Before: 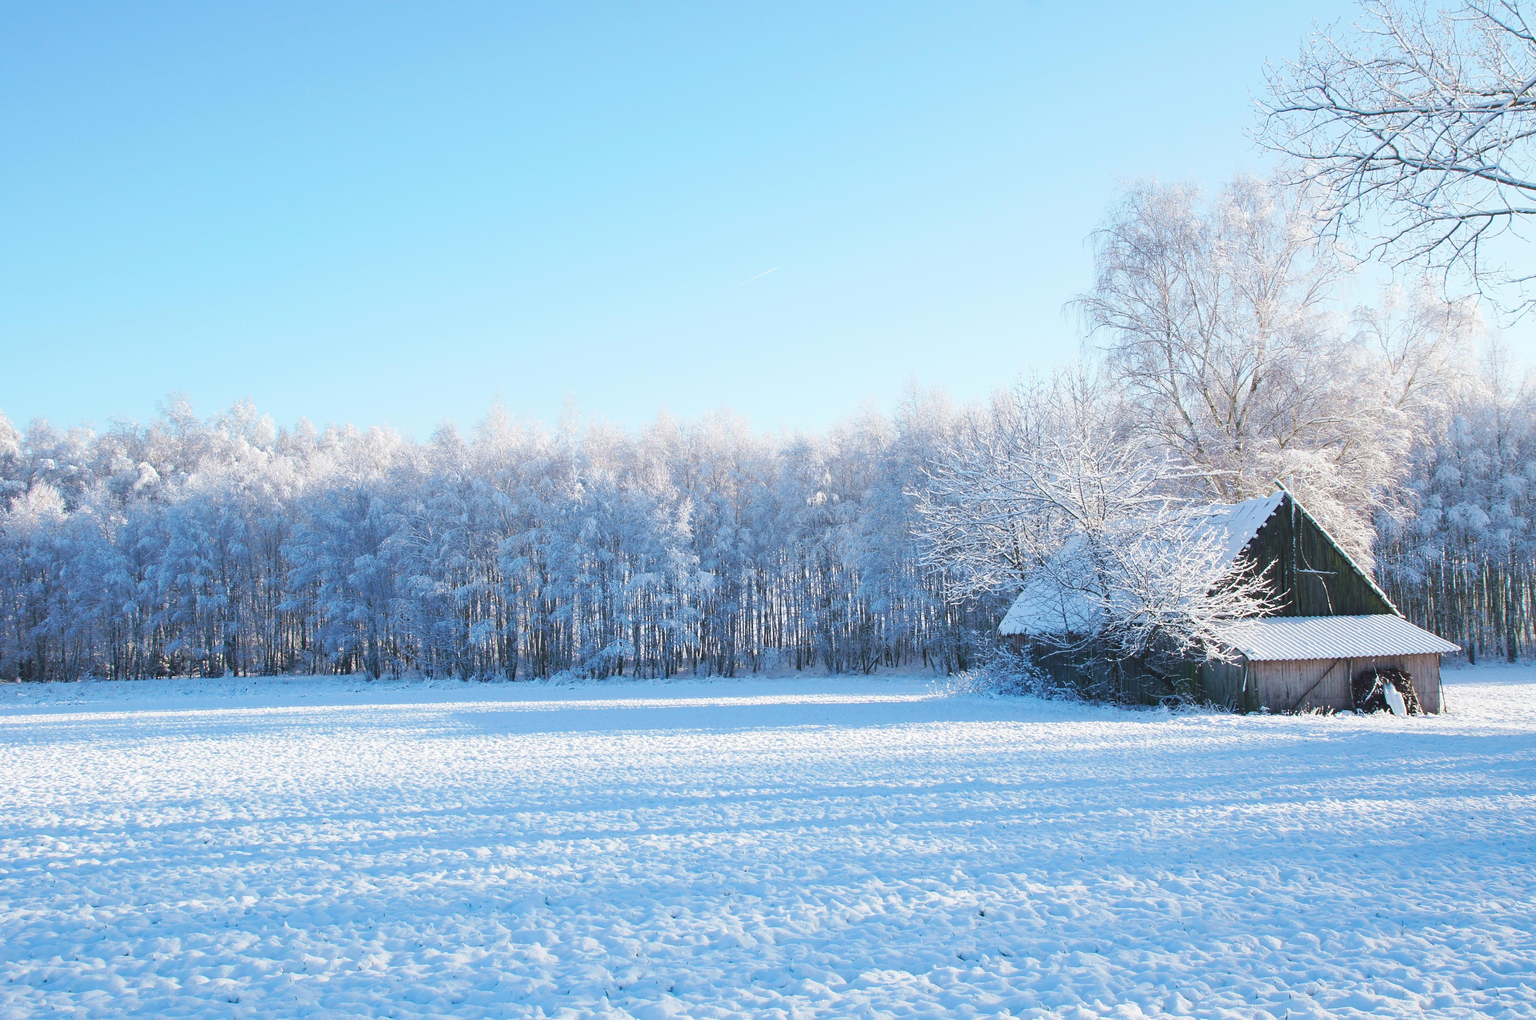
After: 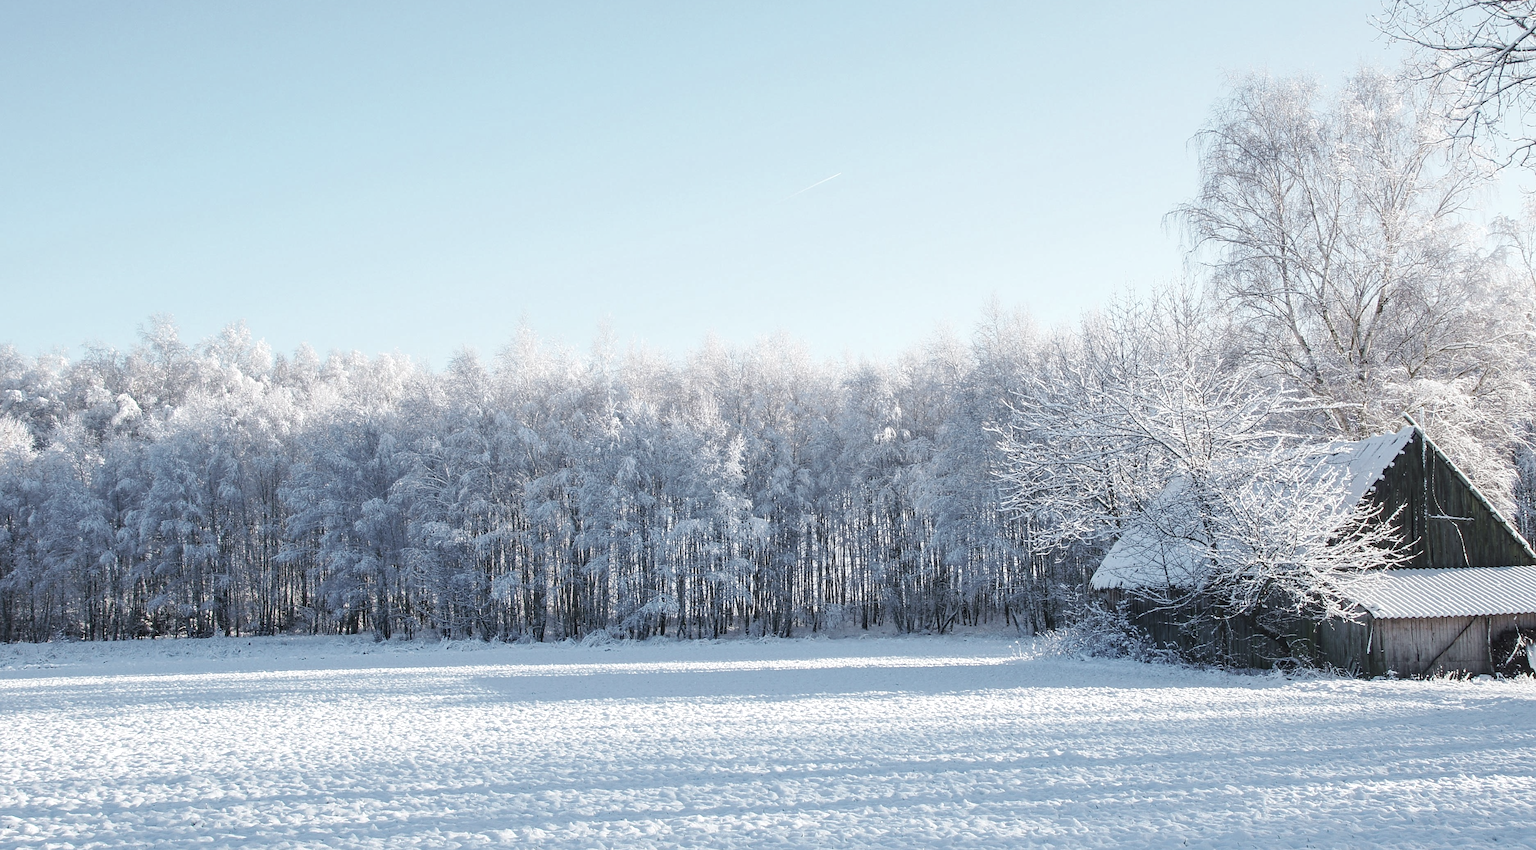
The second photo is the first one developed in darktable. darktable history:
sharpen: amount 0.203
local contrast: detail 130%
color zones: curves: ch1 [(0, 0.292) (0.001, 0.292) (0.2, 0.264) (0.4, 0.248) (0.6, 0.248) (0.8, 0.264) (0.999, 0.292) (1, 0.292)]
crop and rotate: left 2.303%, top 11.258%, right 9.34%, bottom 15.09%
